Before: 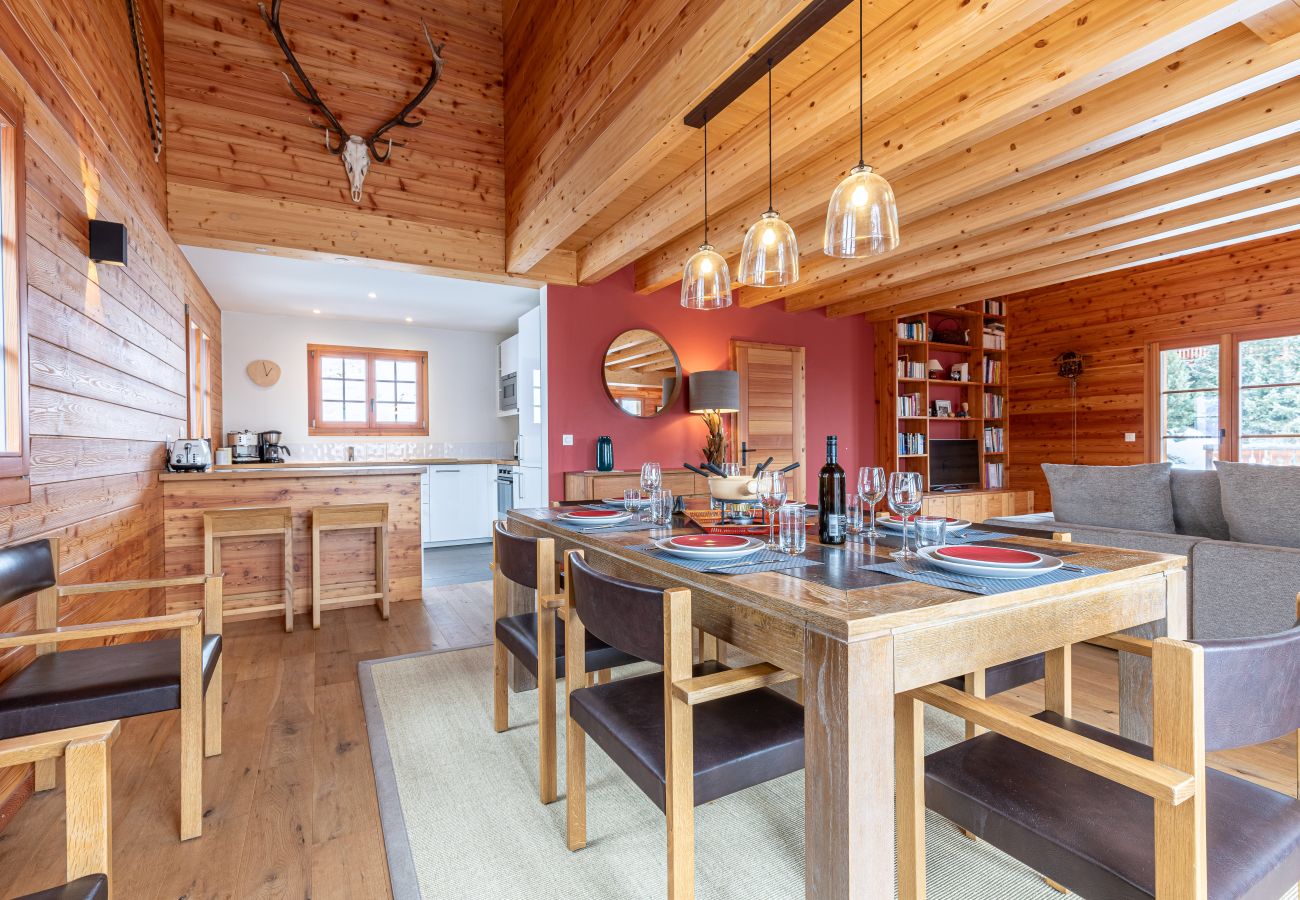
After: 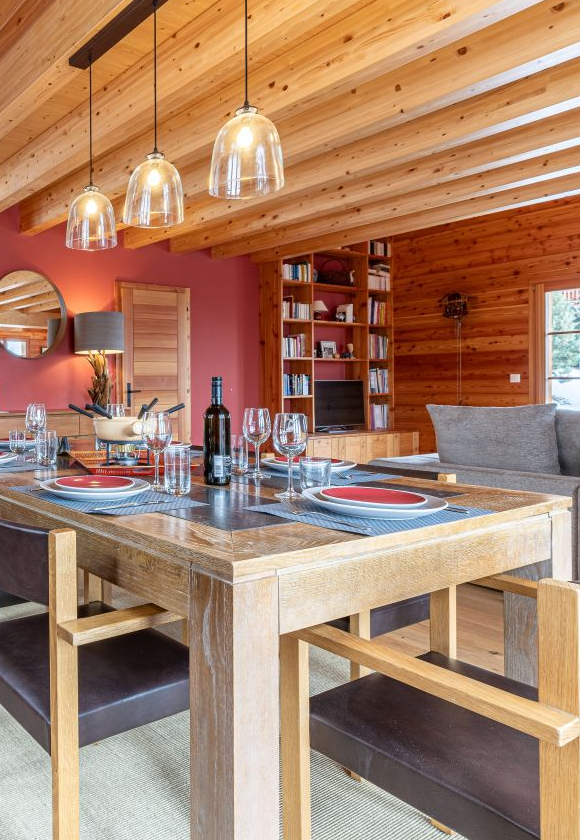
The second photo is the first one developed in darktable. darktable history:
crop: left 47.312%, top 6.646%, right 8.061%
